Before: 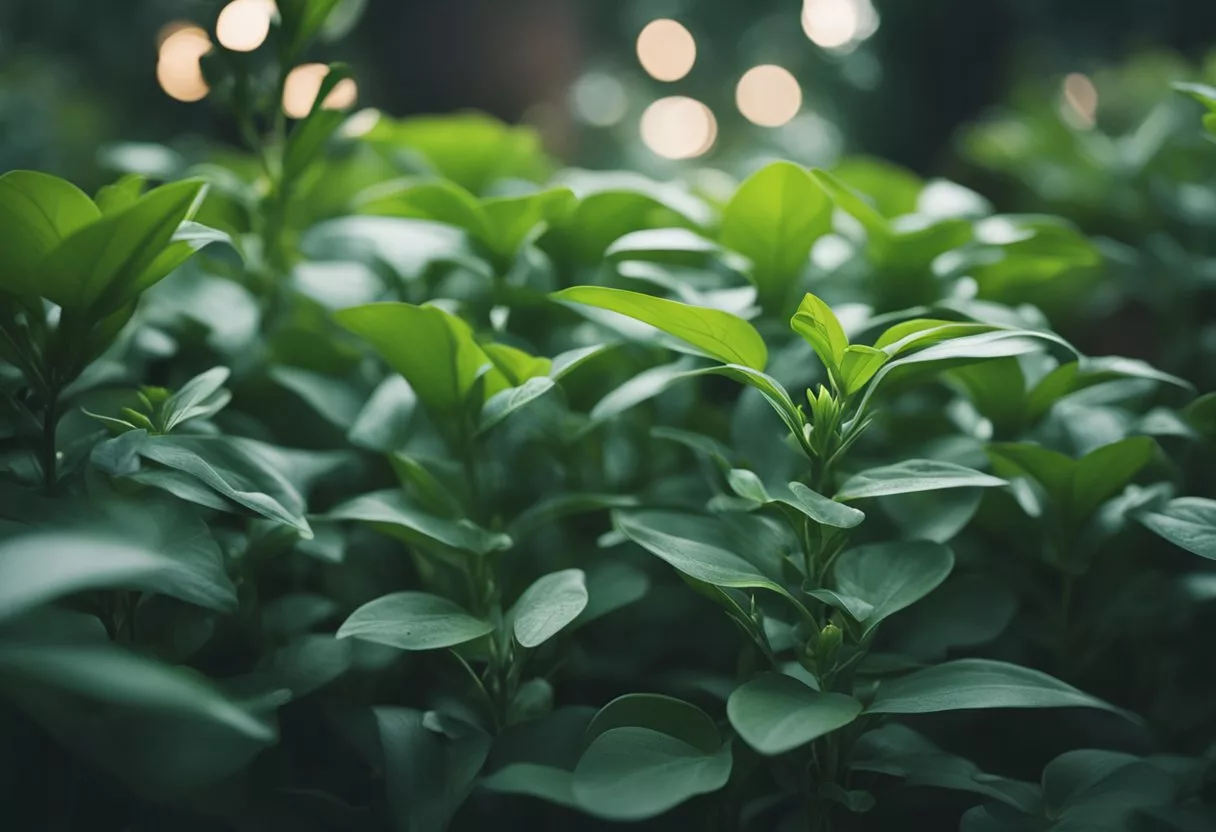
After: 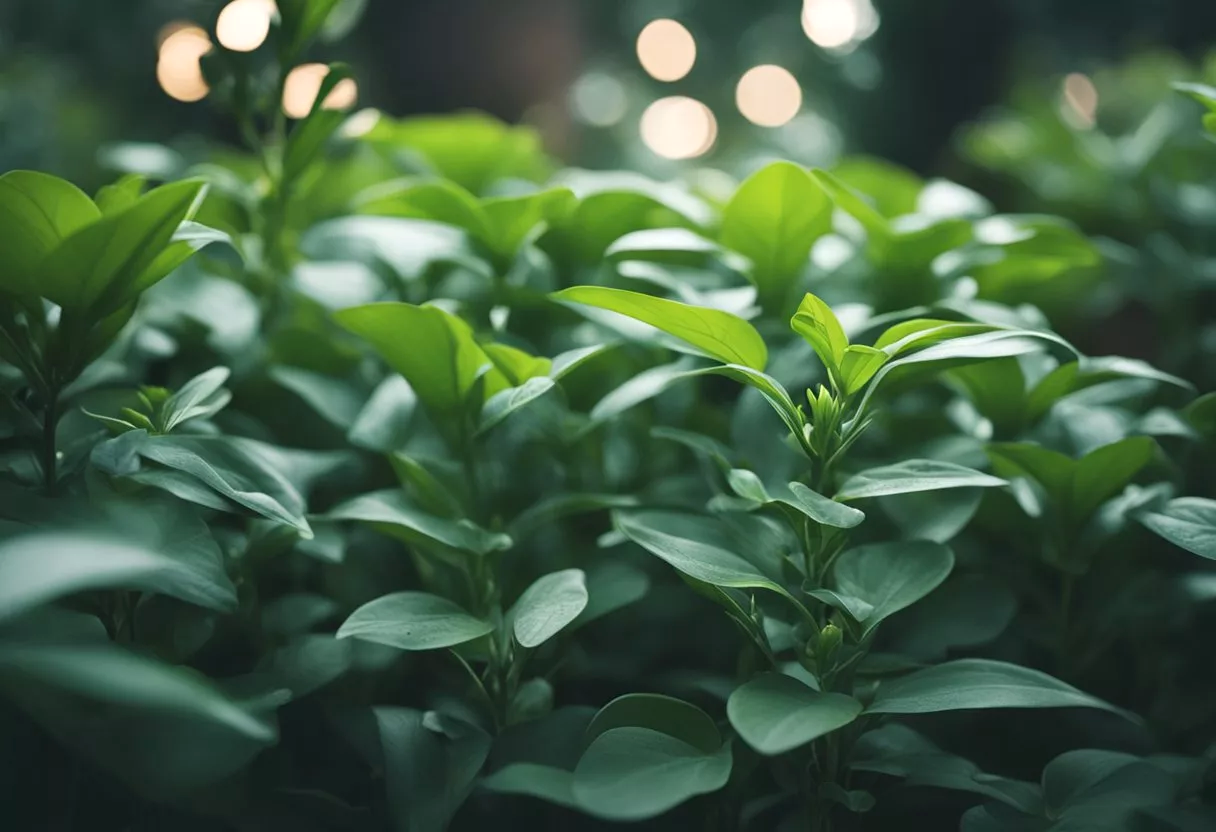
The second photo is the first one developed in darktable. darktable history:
exposure: black level correction 0.001, exposure 0.194 EV, compensate exposure bias true, compensate highlight preservation false
